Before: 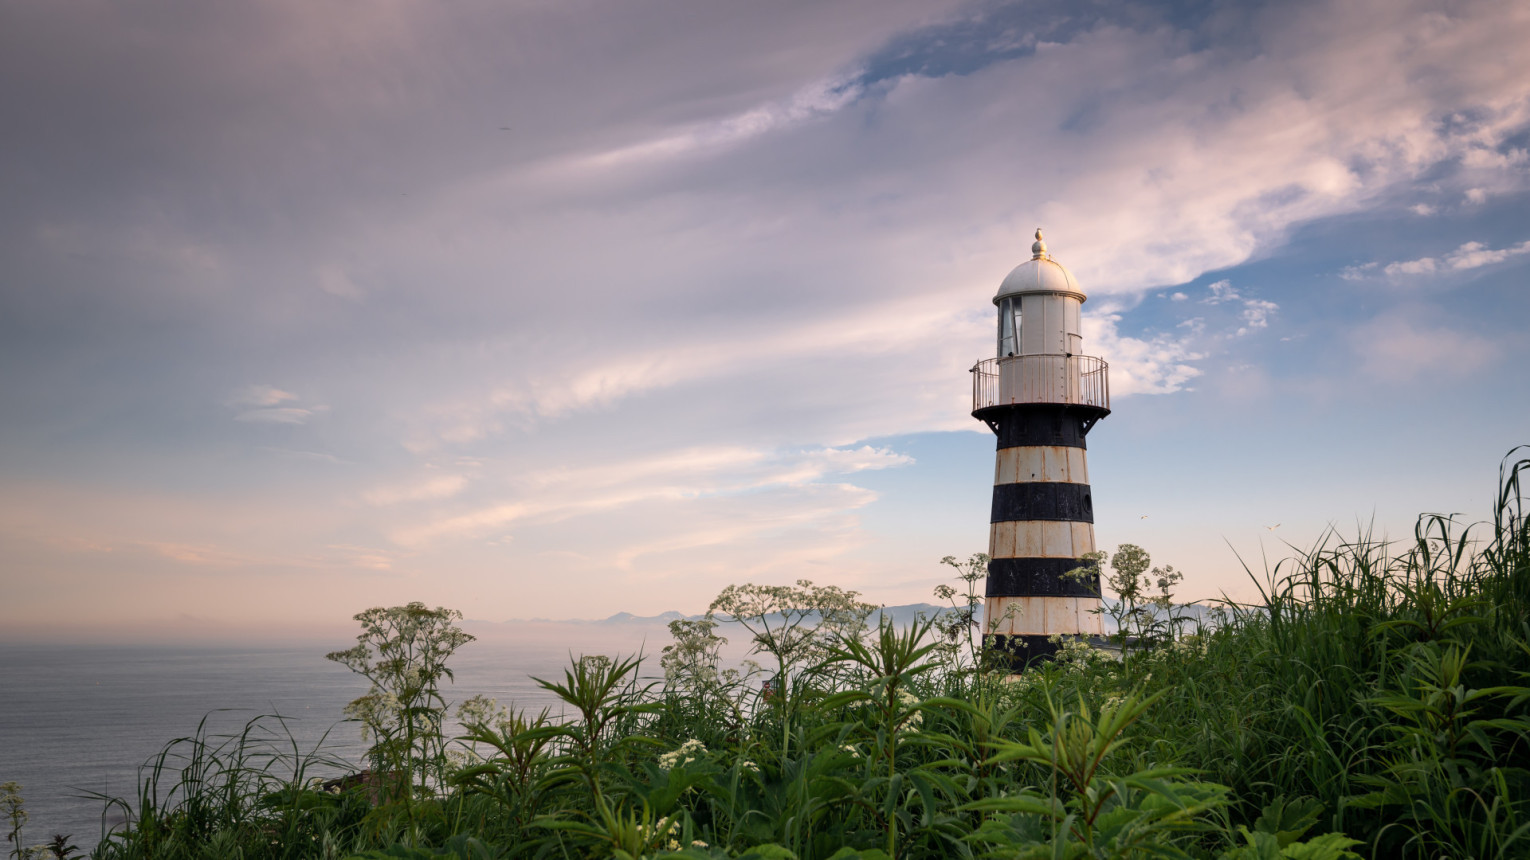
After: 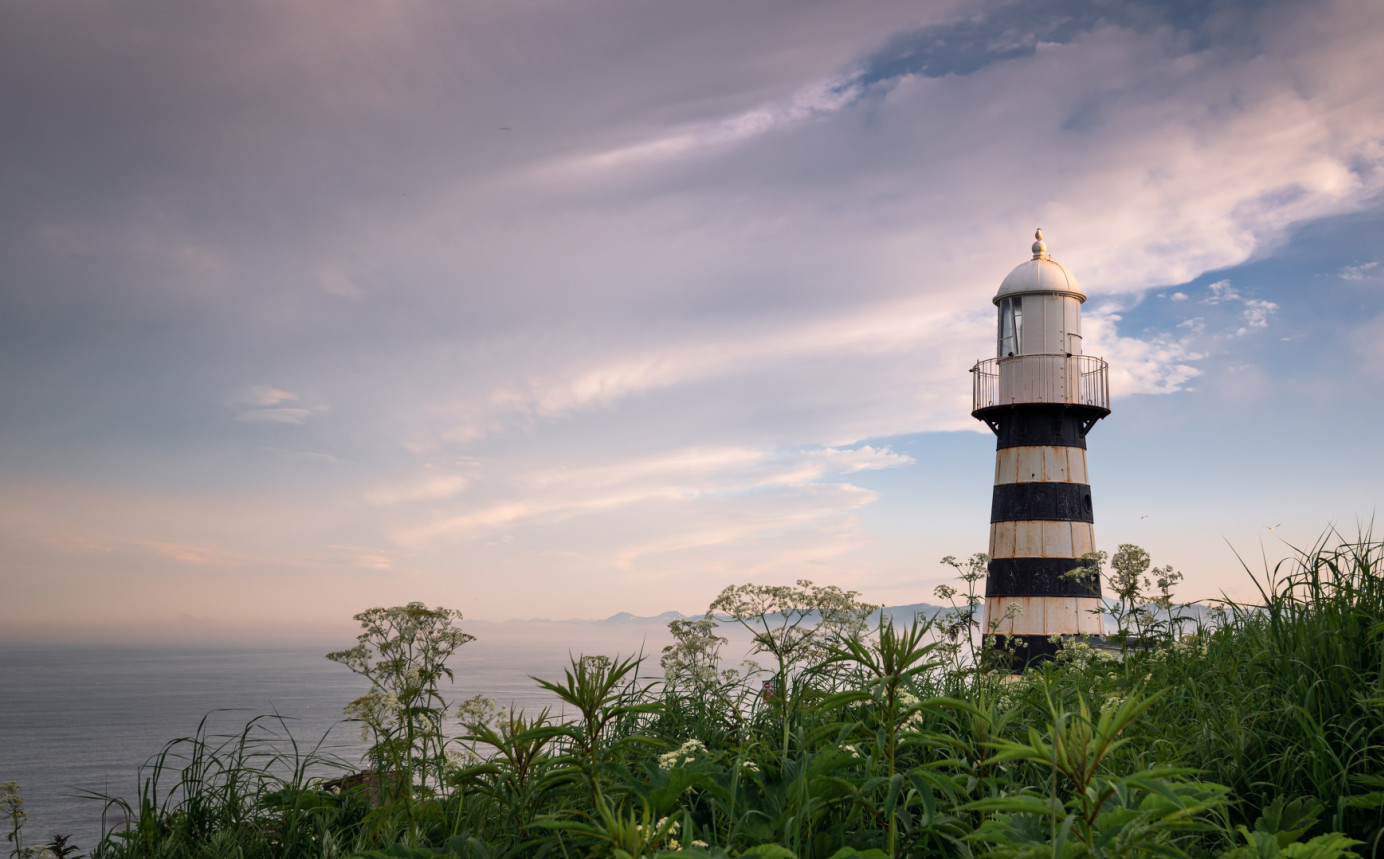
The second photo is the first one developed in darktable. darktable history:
crop: right 9.512%, bottom 0.02%
